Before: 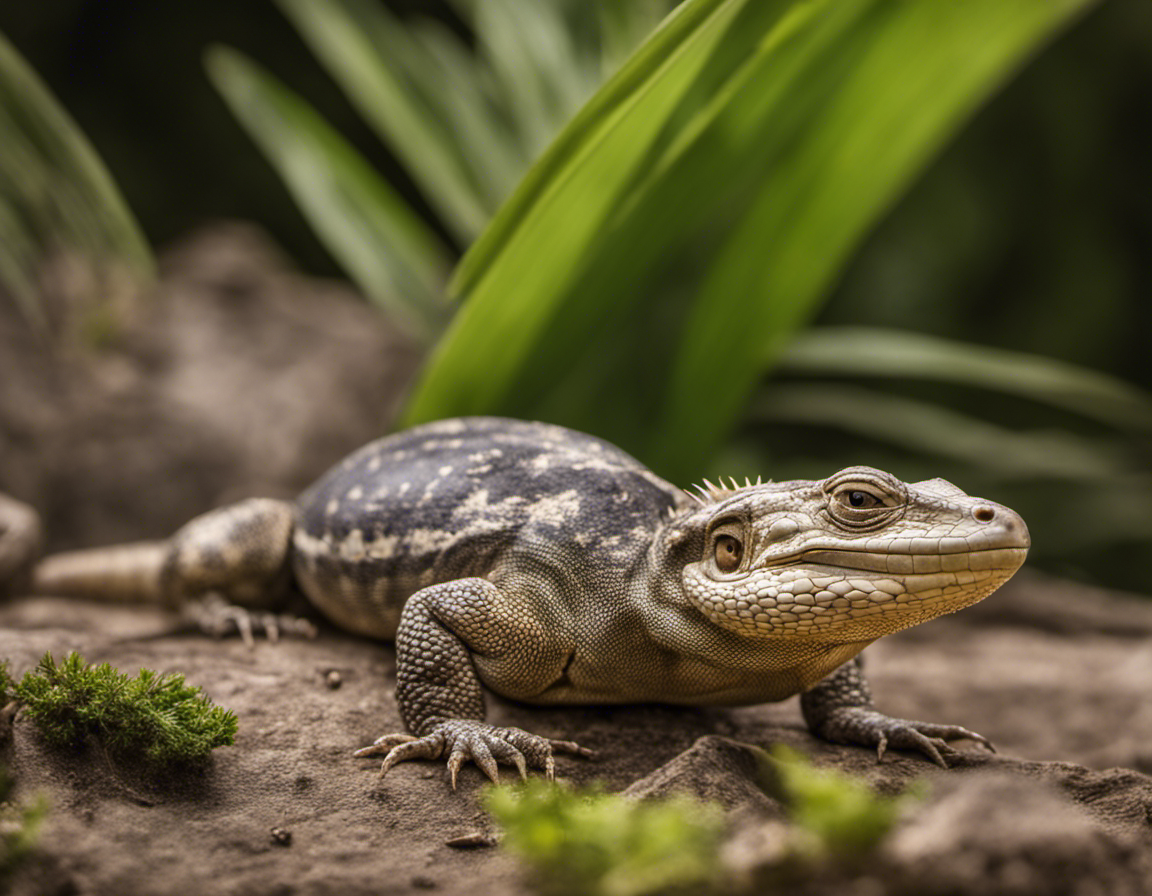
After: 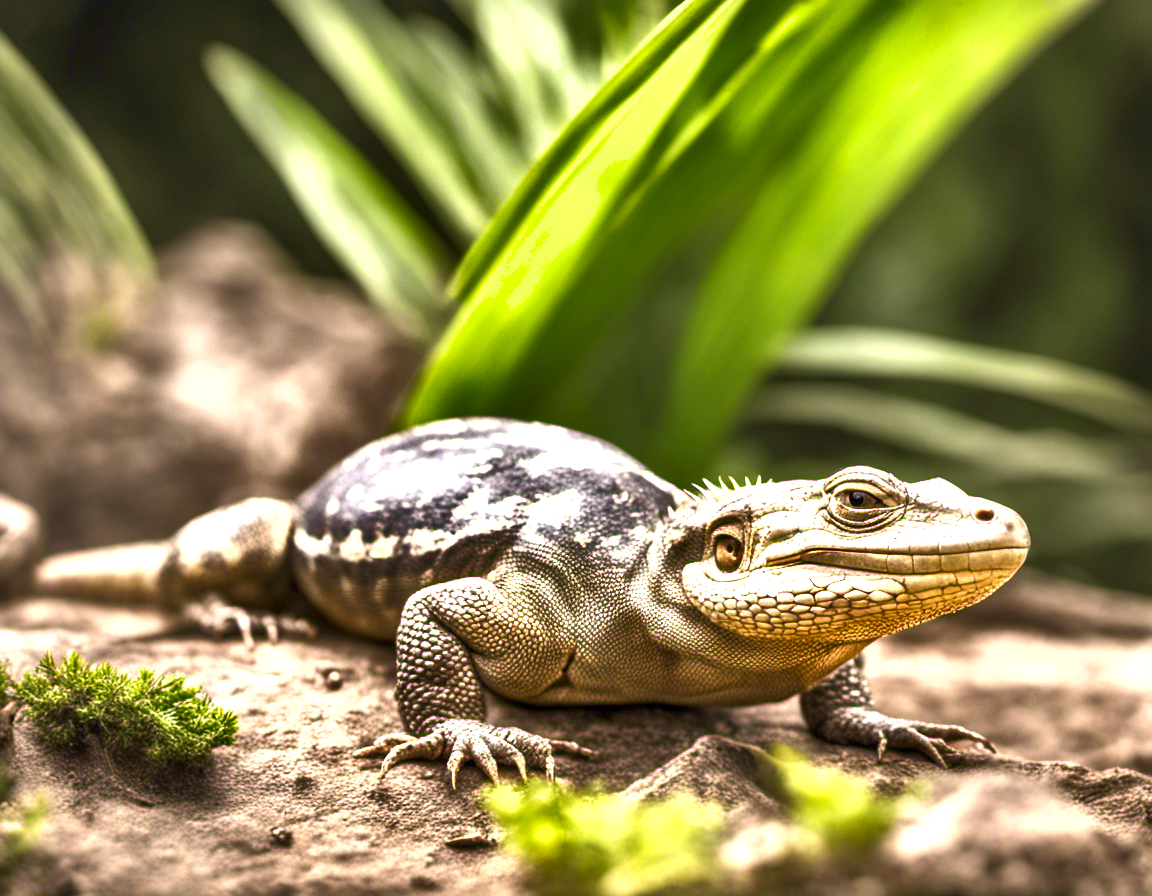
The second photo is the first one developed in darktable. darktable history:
white balance: emerald 1
exposure: black level correction 0.001, exposure 1.822 EV, compensate exposure bias true, compensate highlight preservation false
shadows and highlights: shadows 19.13, highlights -83.41, soften with gaussian
